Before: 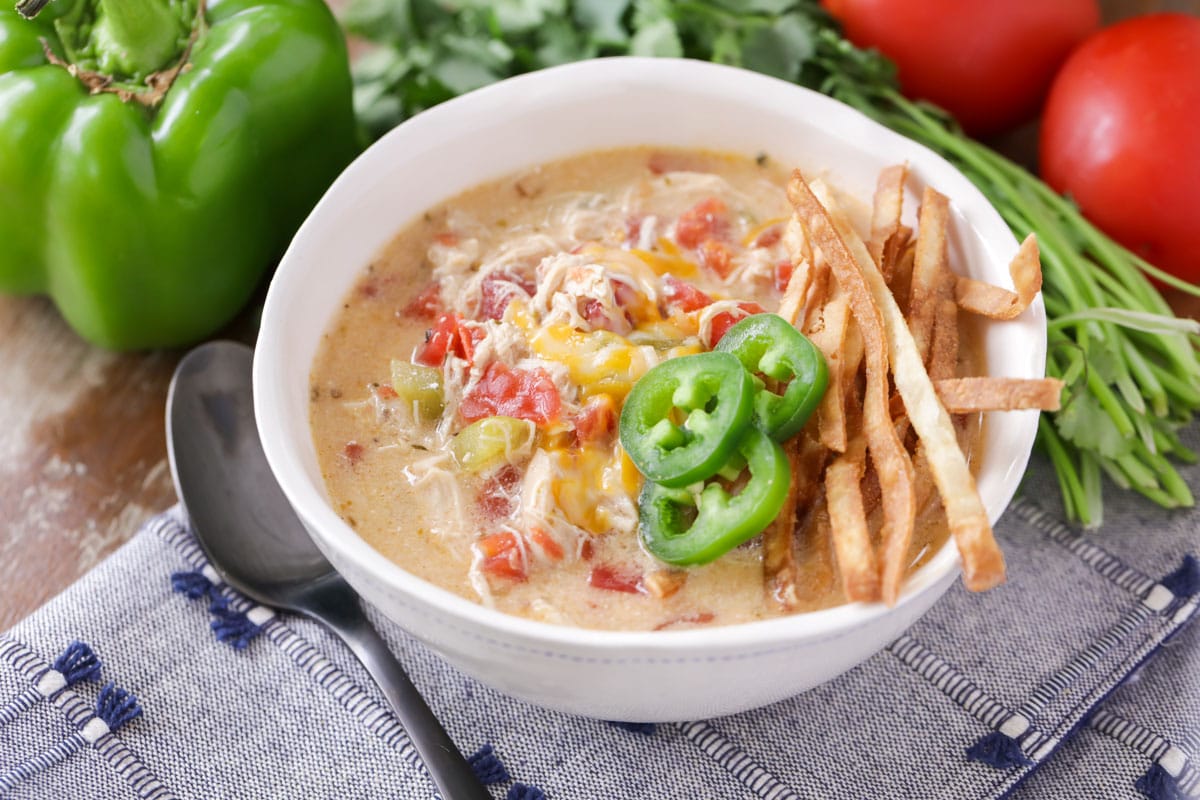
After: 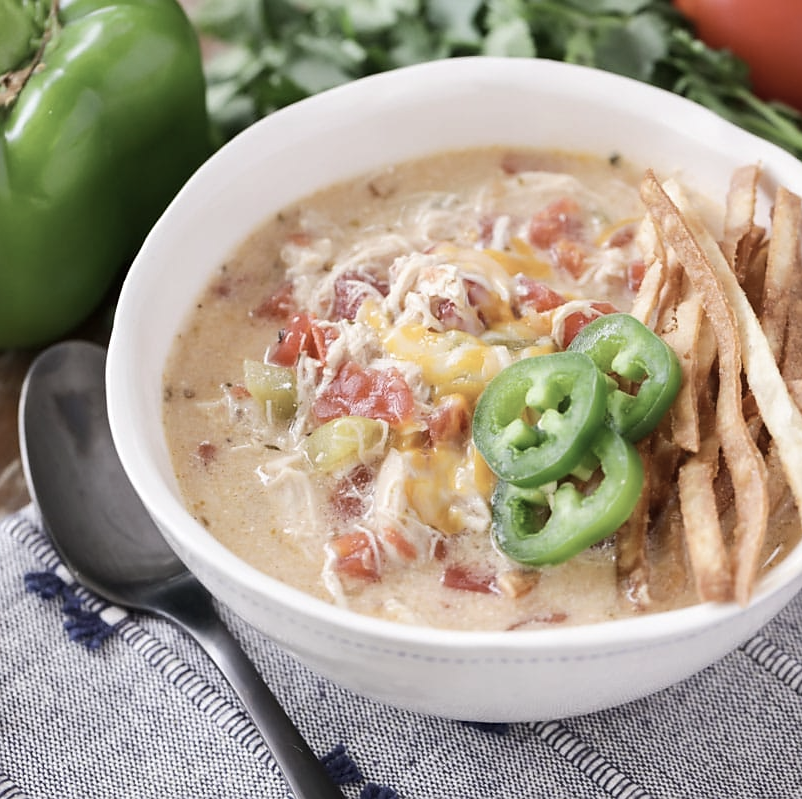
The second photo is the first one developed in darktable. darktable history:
sharpen: radius 1.598, amount 0.377, threshold 1.74
exposure: exposure -0.012 EV, compensate exposure bias true, compensate highlight preservation false
crop and rotate: left 12.276%, right 20.85%
contrast brightness saturation: contrast 0.099, saturation -0.357
